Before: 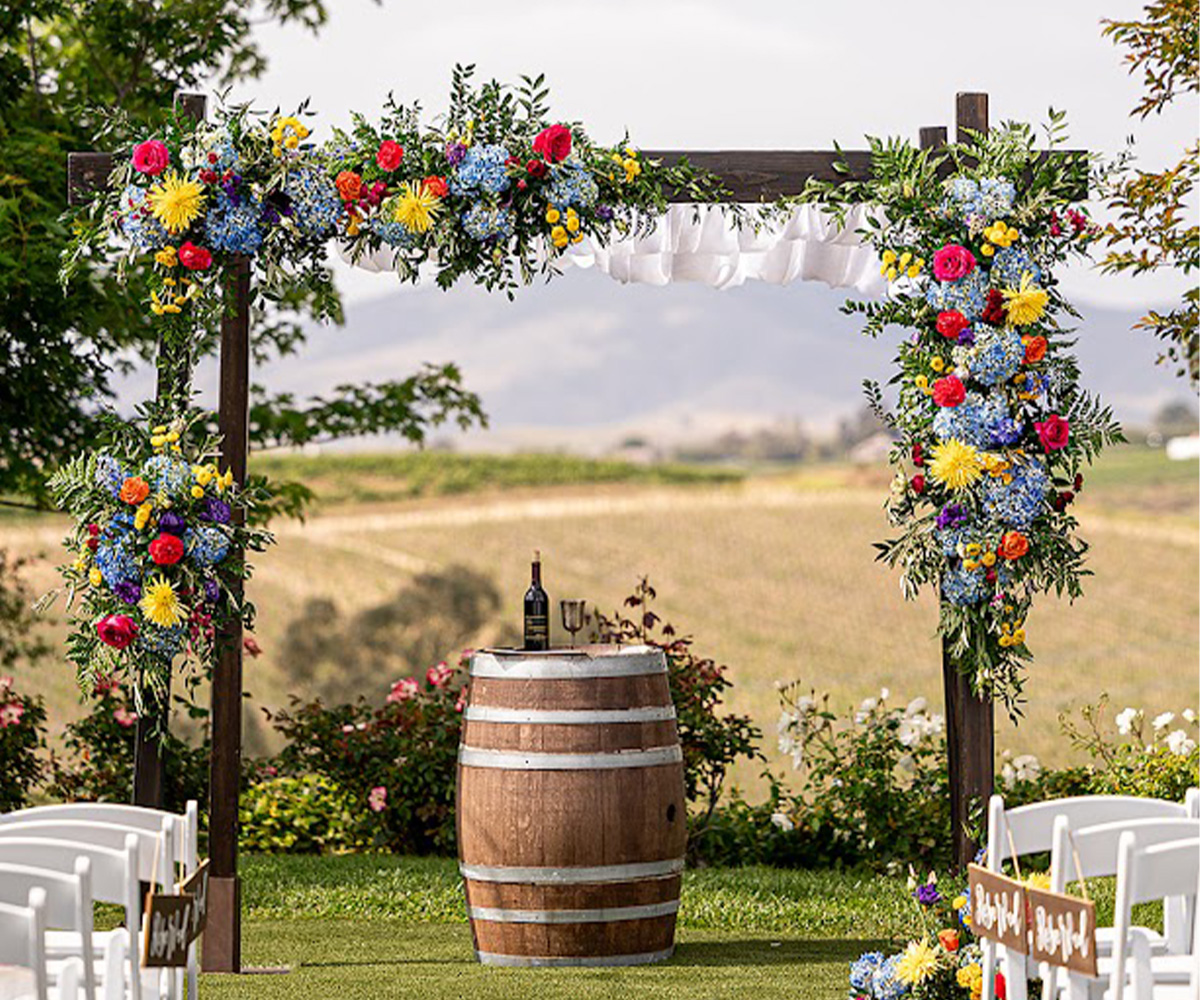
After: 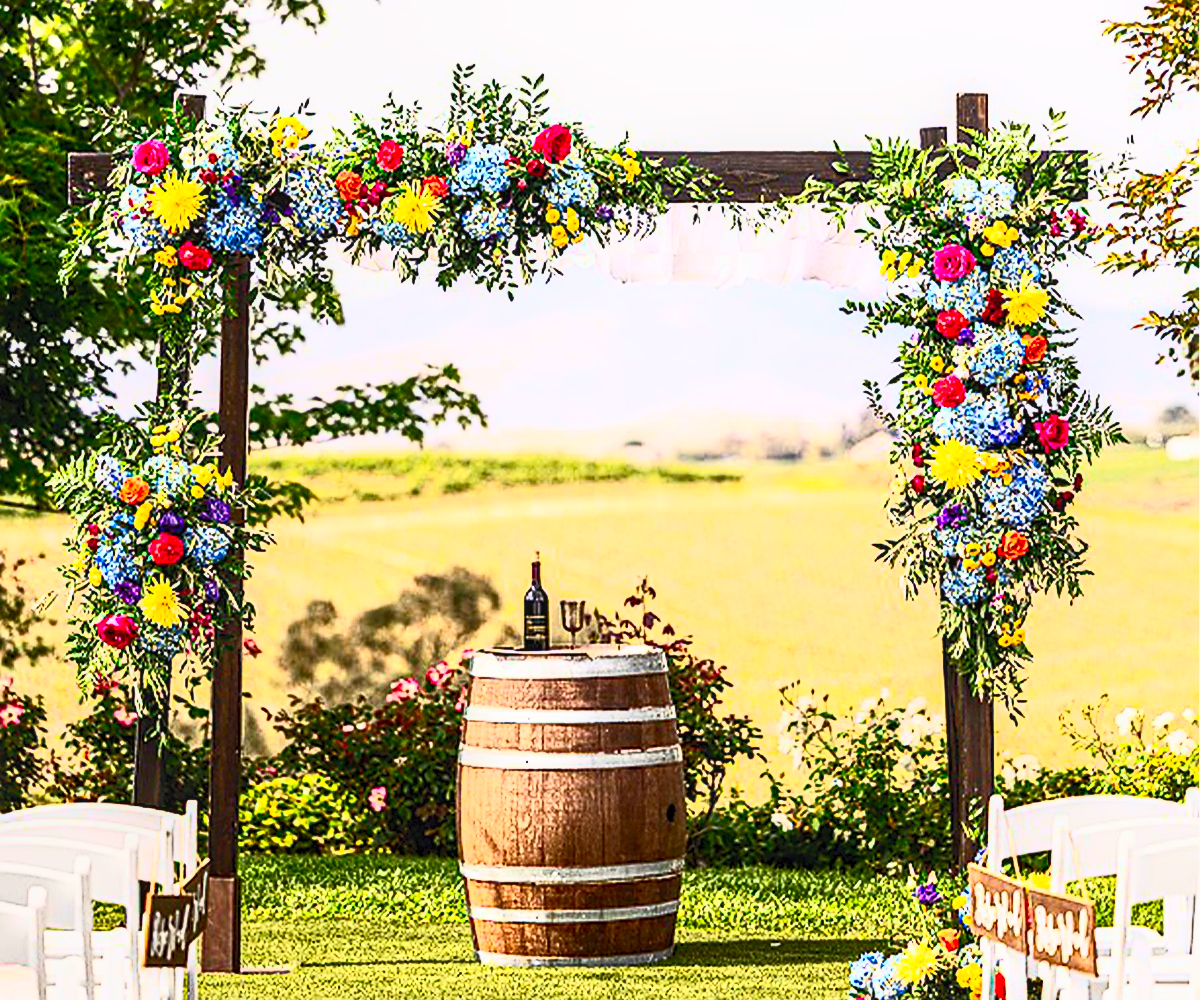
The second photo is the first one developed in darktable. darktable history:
haze removal: compatibility mode true, adaptive false
local contrast: detail 130%
contrast brightness saturation: contrast 0.841, brightness 0.603, saturation 0.601
sharpen: on, module defaults
